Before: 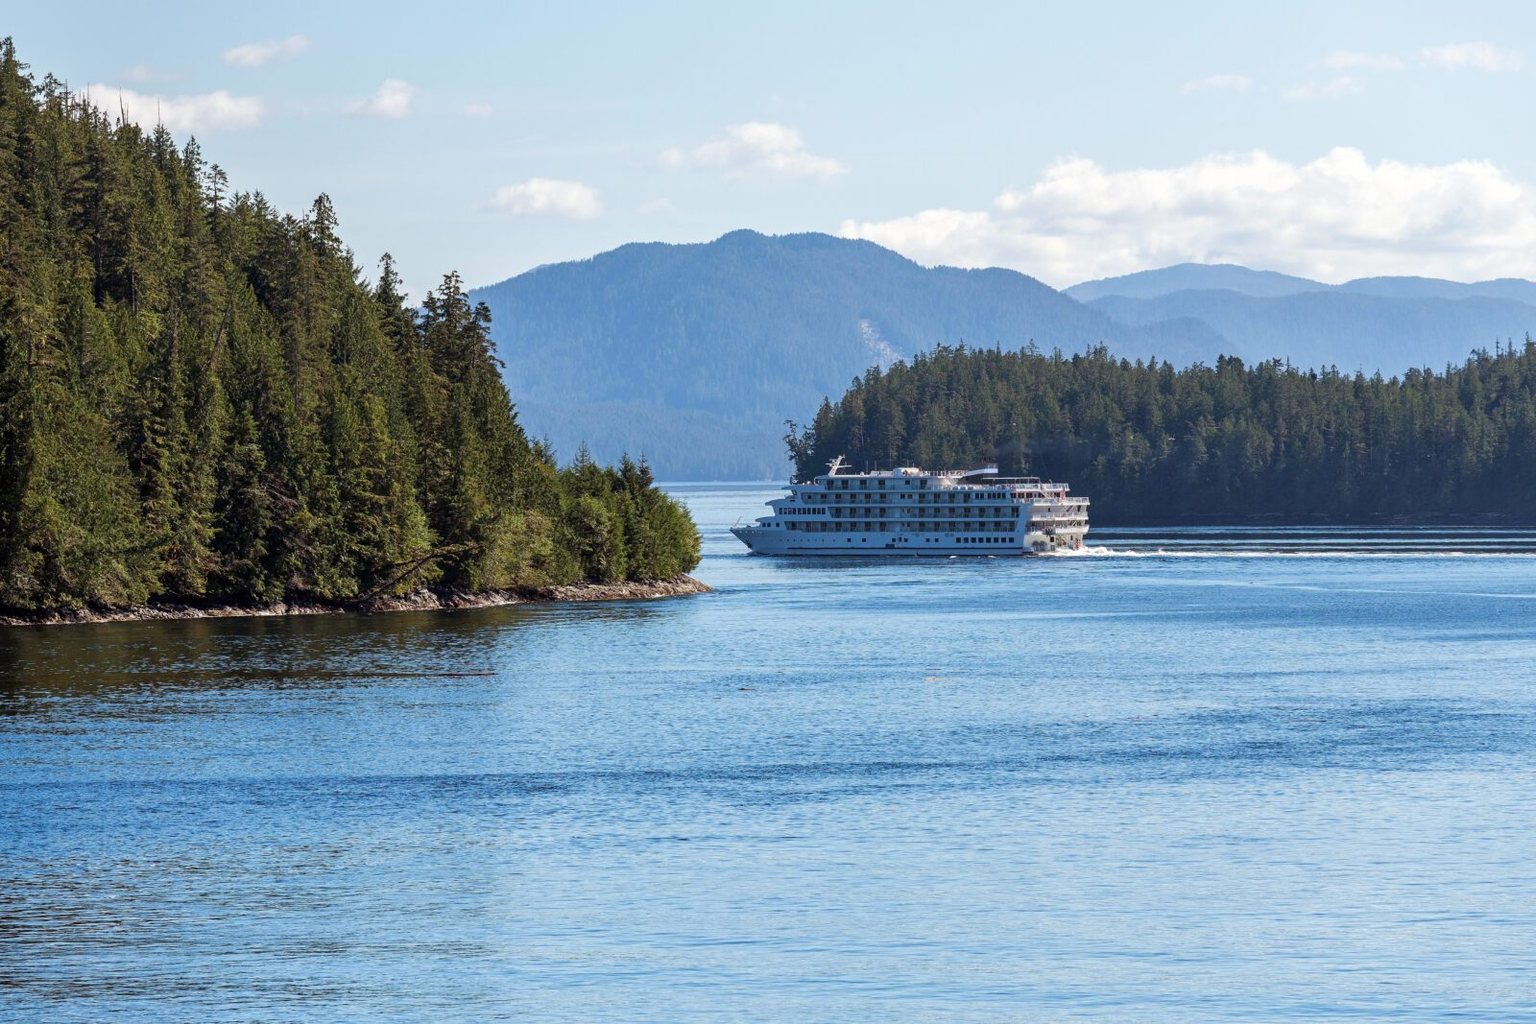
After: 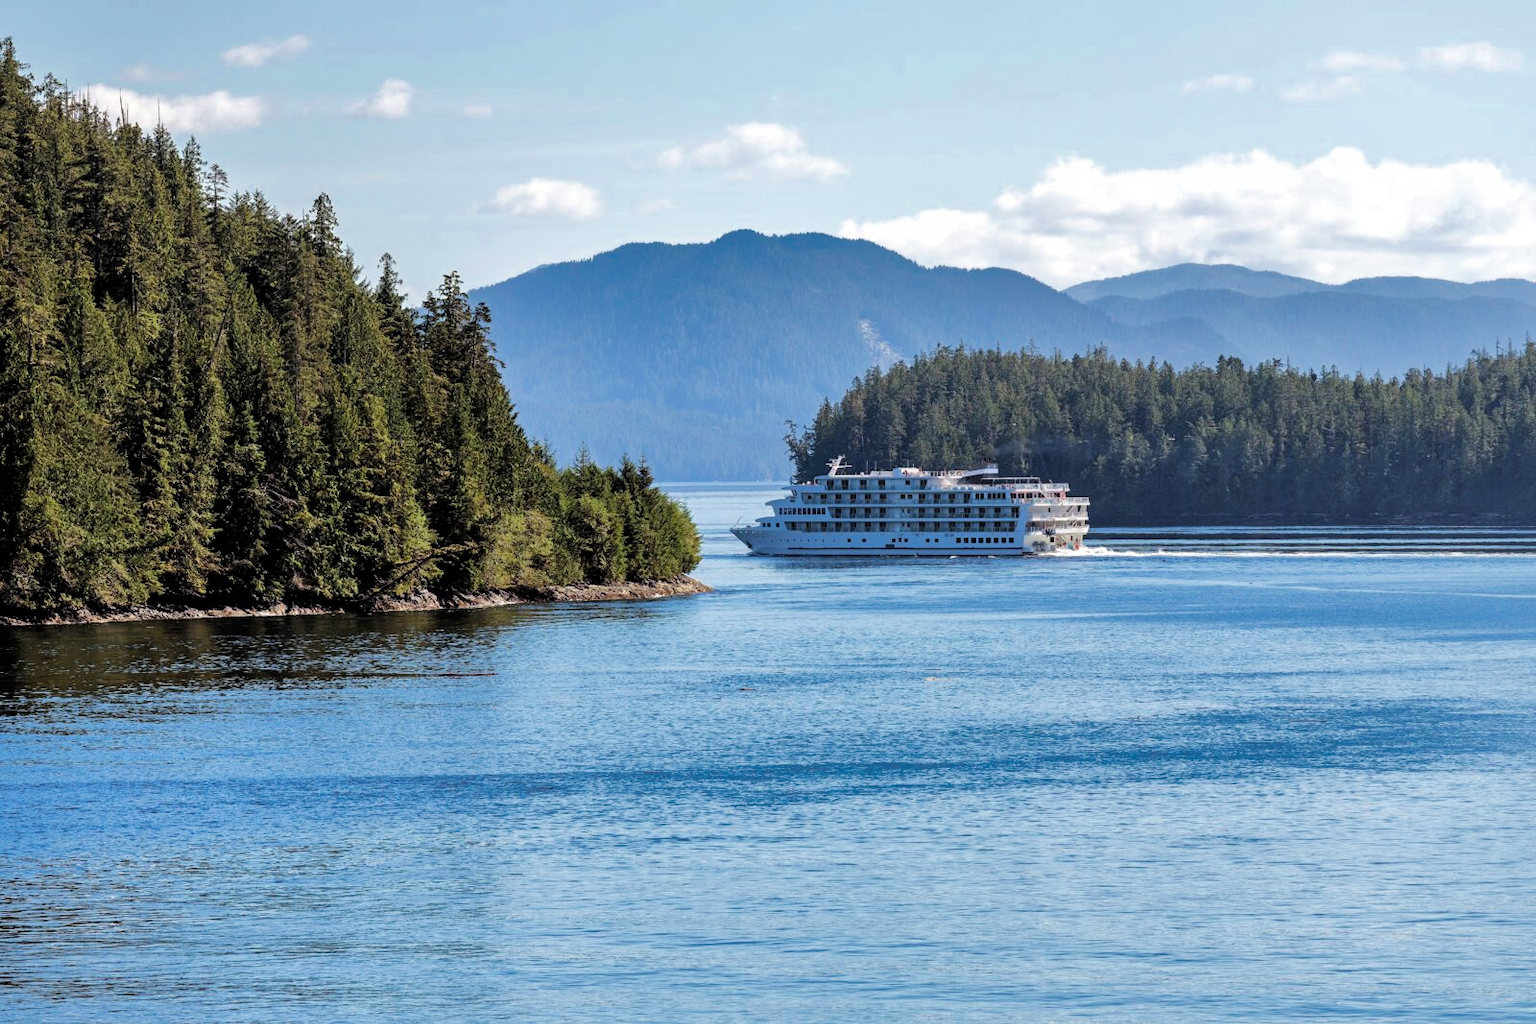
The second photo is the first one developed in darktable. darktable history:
filmic rgb: black relative exposure -16 EV, white relative exposure 6.29 EV, hardness 5.09, contrast 1.355
exposure: exposure 0.608 EV, compensate highlight preservation false
shadows and highlights: shadows 25.29, highlights -69.81
